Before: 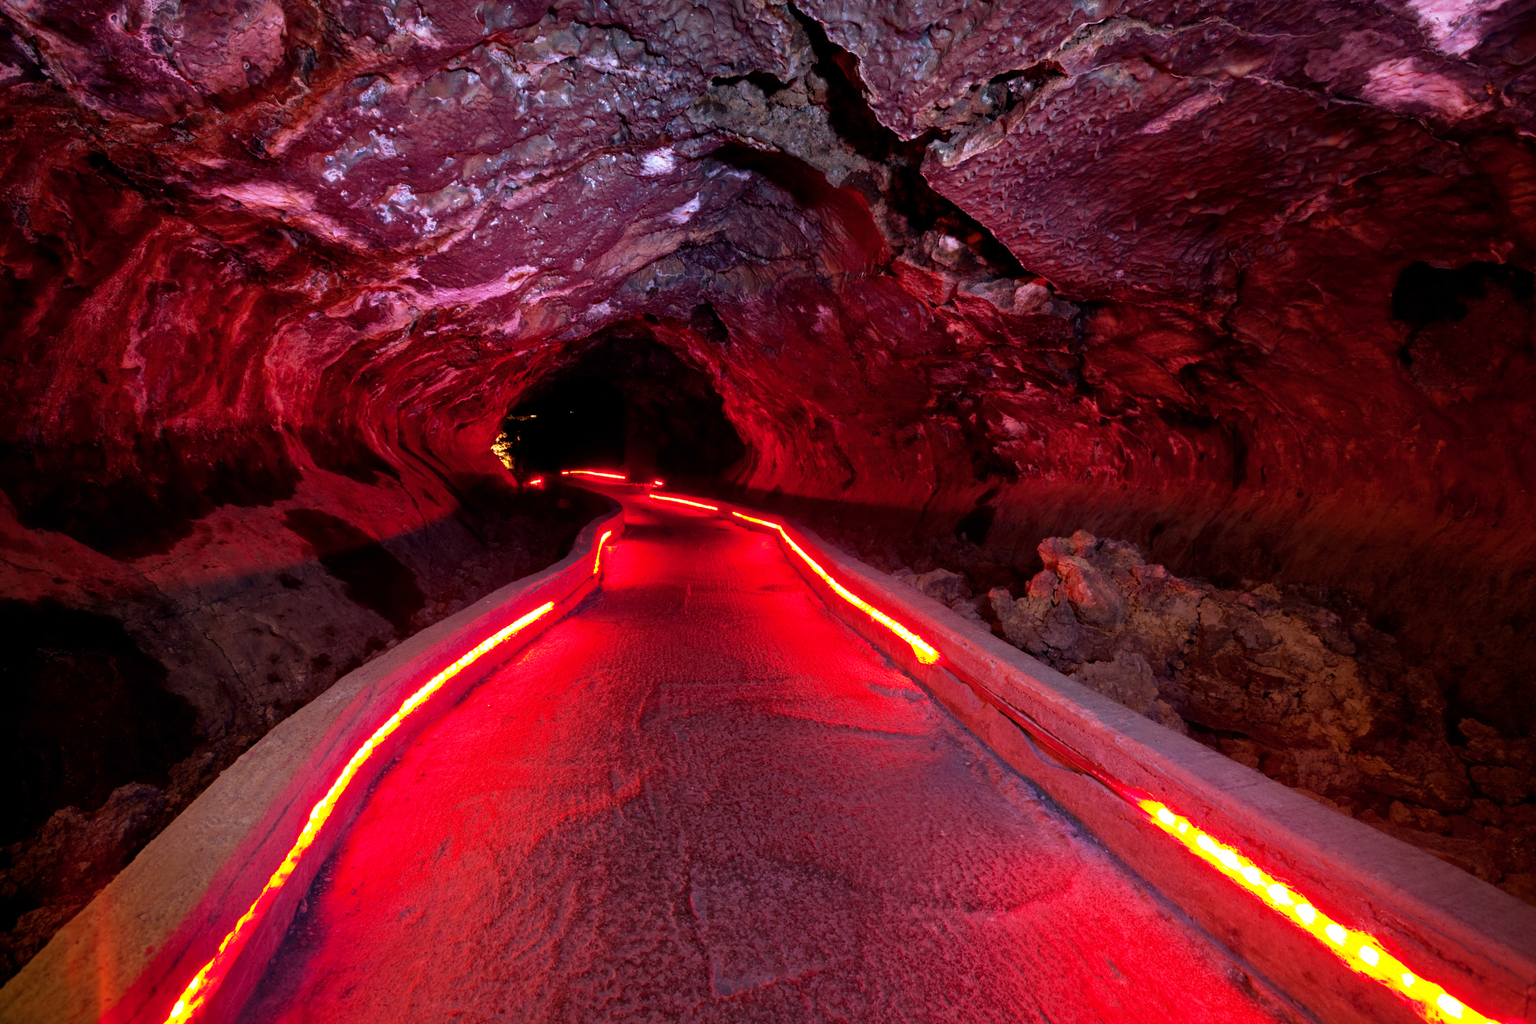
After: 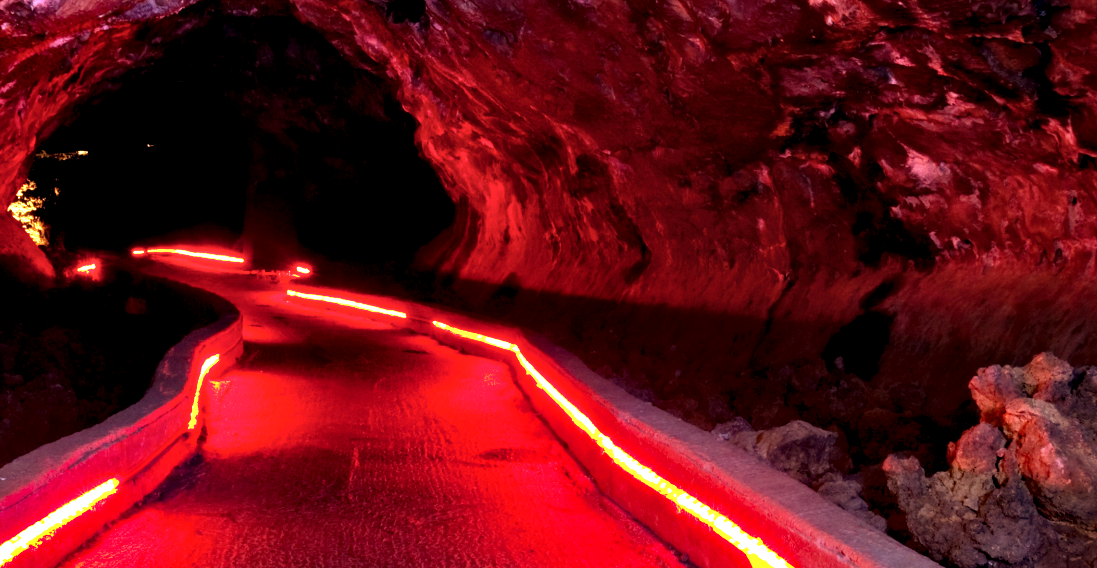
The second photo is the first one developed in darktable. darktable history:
crop: left 31.702%, top 32.189%, right 27.663%, bottom 36.251%
contrast equalizer: octaves 7, y [[0.6 ×6], [0.55 ×6], [0 ×6], [0 ×6], [0 ×6]]
